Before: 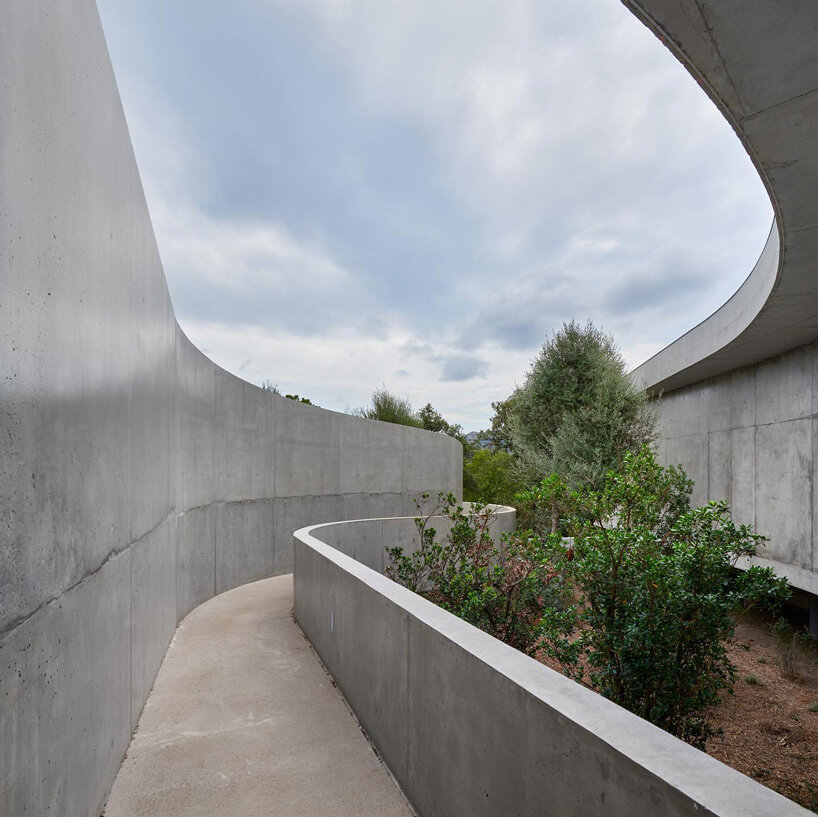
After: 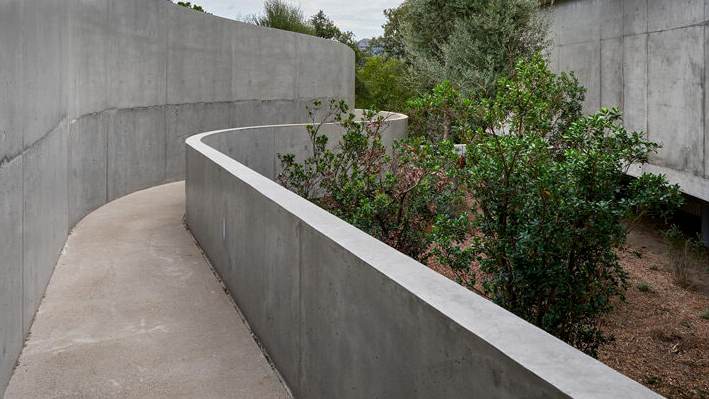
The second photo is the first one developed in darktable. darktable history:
crop and rotate: left 13.306%, top 48.129%, bottom 2.928%
local contrast: highlights 100%, shadows 100%, detail 120%, midtone range 0.2
